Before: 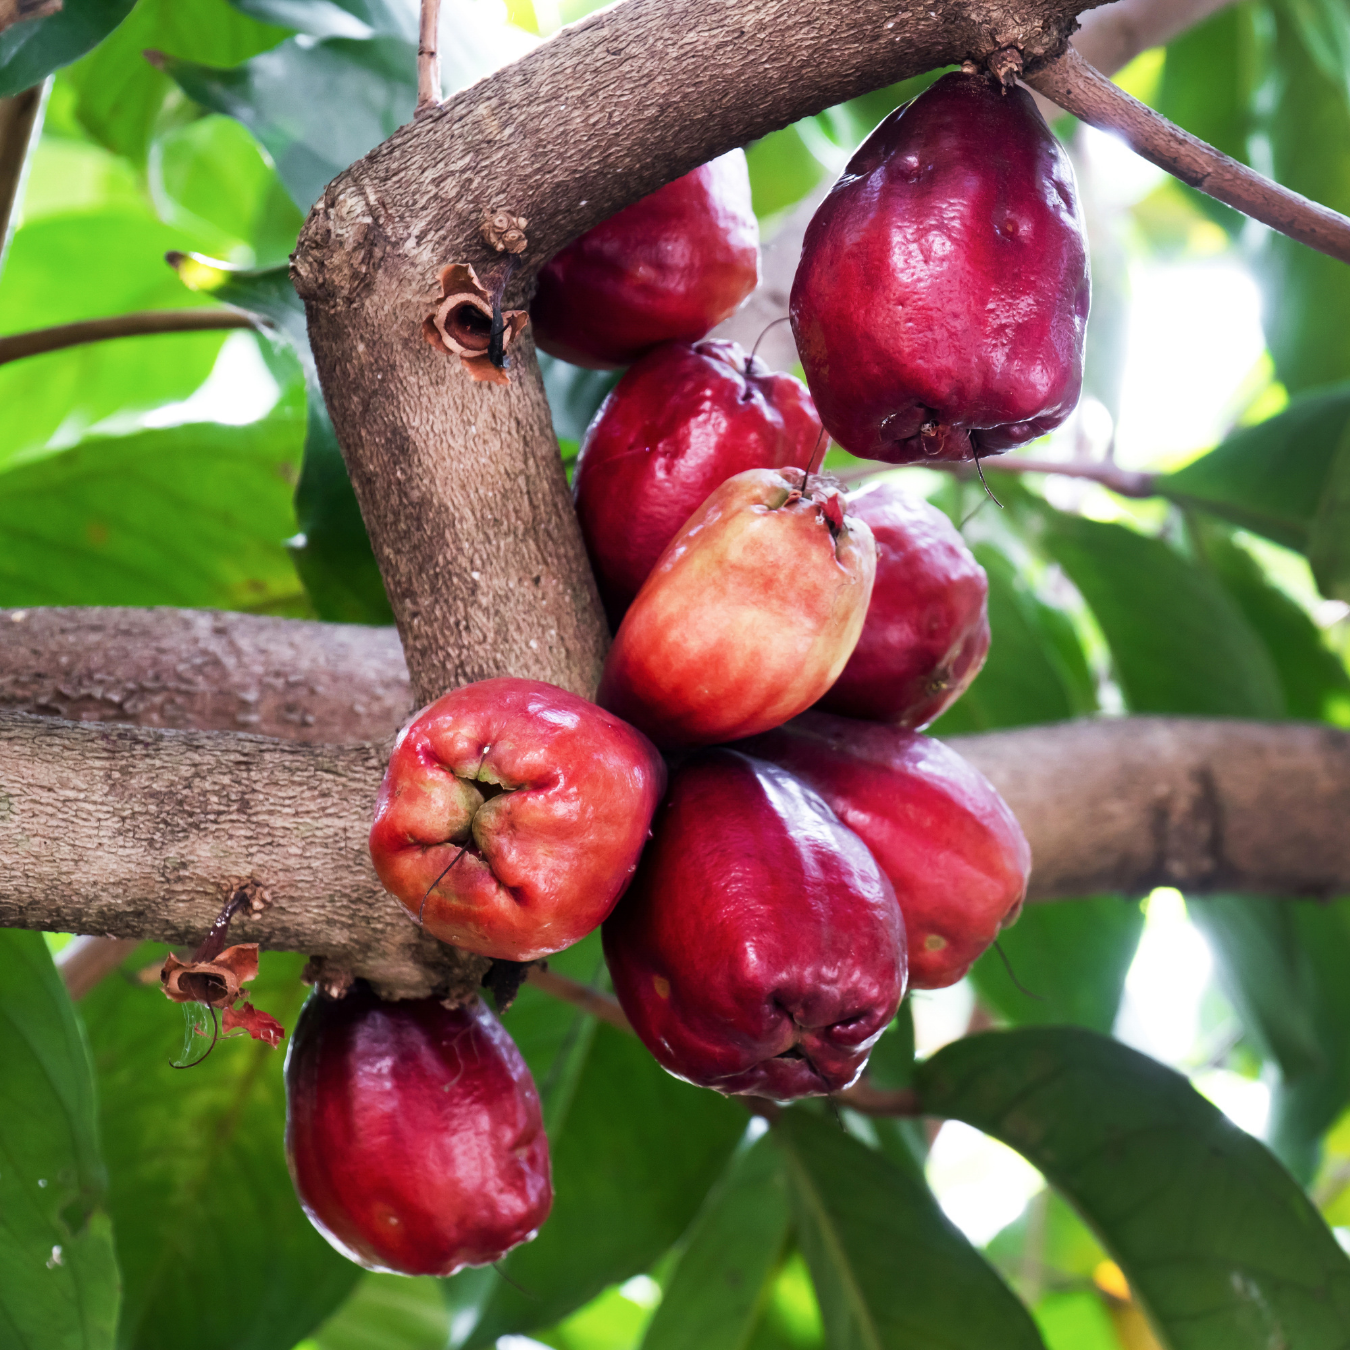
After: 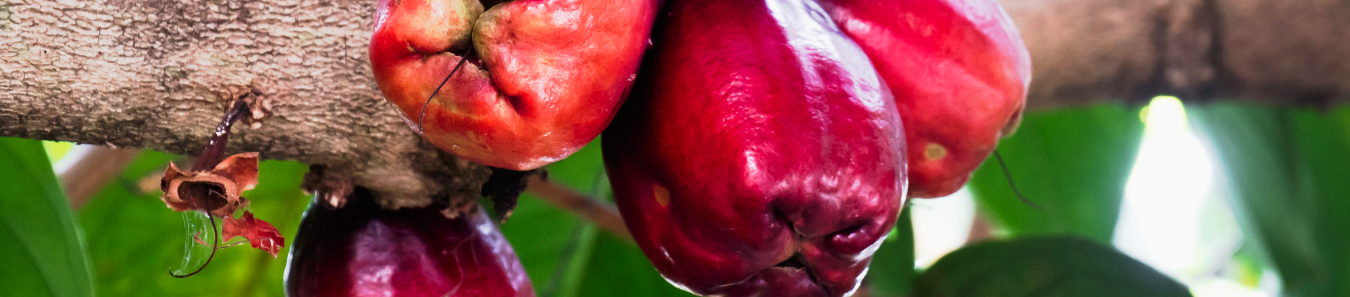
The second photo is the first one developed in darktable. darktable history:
crop and rotate: top 58.642%, bottom 19.32%
tone curve: curves: ch0 [(0, 0.006) (0.037, 0.022) (0.123, 0.105) (0.19, 0.173) (0.277, 0.279) (0.474, 0.517) (0.597, 0.662) (0.687, 0.774) (0.855, 0.891) (1, 0.982)]; ch1 [(0, 0) (0.243, 0.245) (0.422, 0.415) (0.493, 0.495) (0.508, 0.503) (0.544, 0.552) (0.557, 0.582) (0.626, 0.672) (0.694, 0.732) (1, 1)]; ch2 [(0, 0) (0.249, 0.216) (0.356, 0.329) (0.424, 0.442) (0.476, 0.483) (0.498, 0.5) (0.517, 0.519) (0.532, 0.539) (0.562, 0.596) (0.614, 0.662) (0.706, 0.757) (0.808, 0.809) (0.991, 0.968)], preserve colors none
